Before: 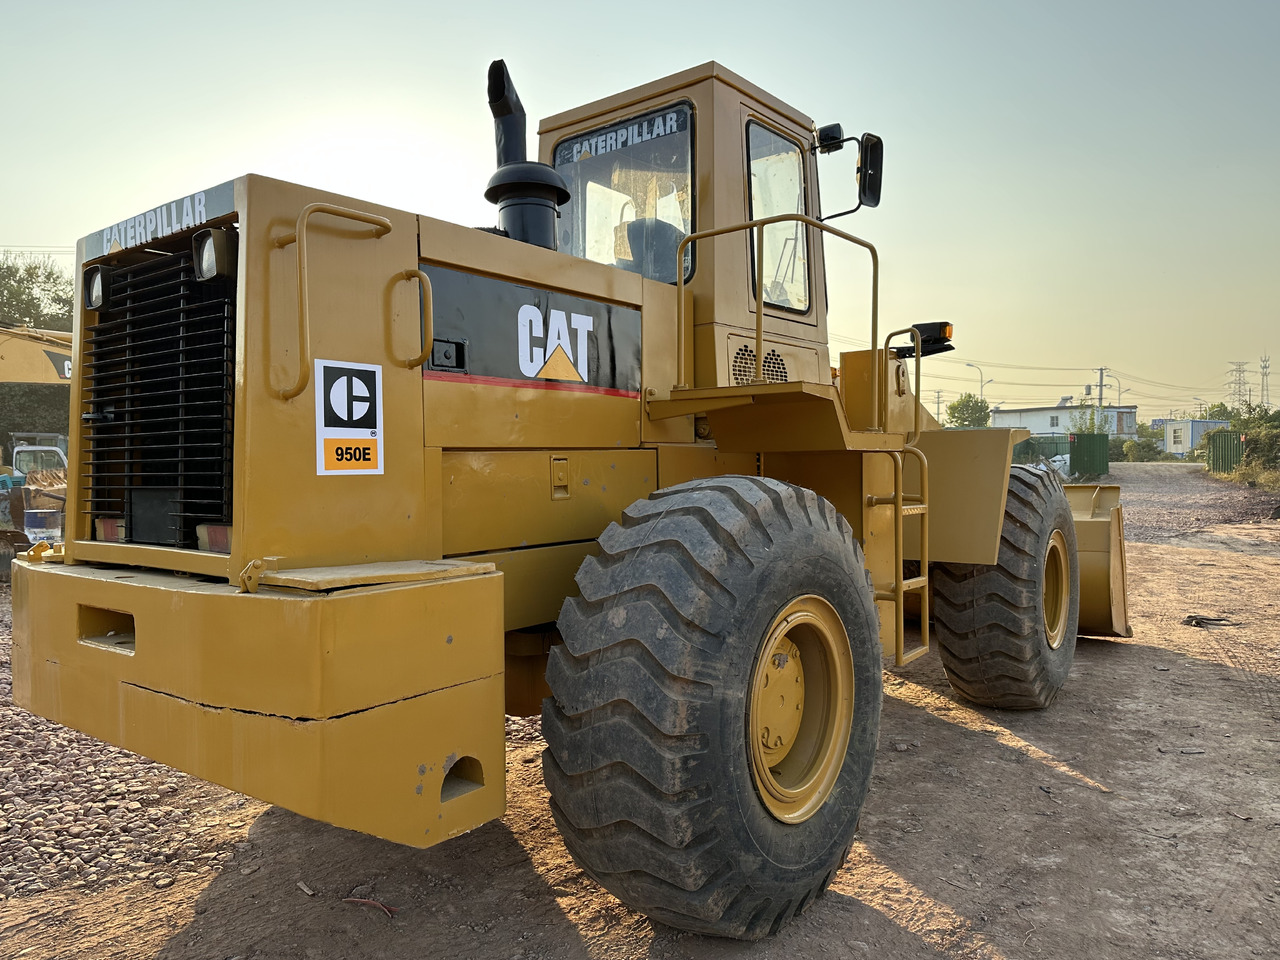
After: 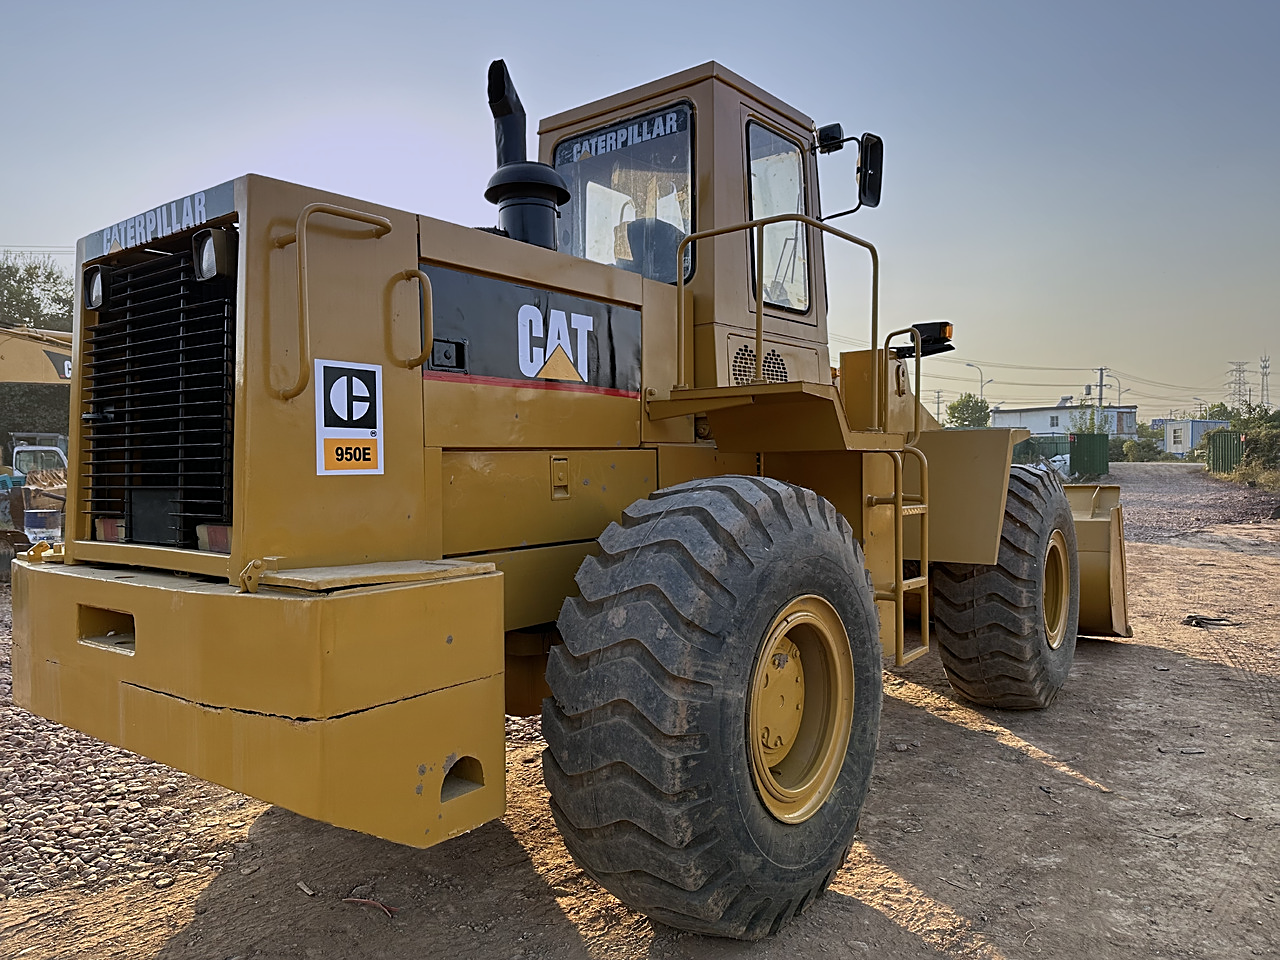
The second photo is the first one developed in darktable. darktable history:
sharpen: on, module defaults
graduated density: hue 238.83°, saturation 50%
